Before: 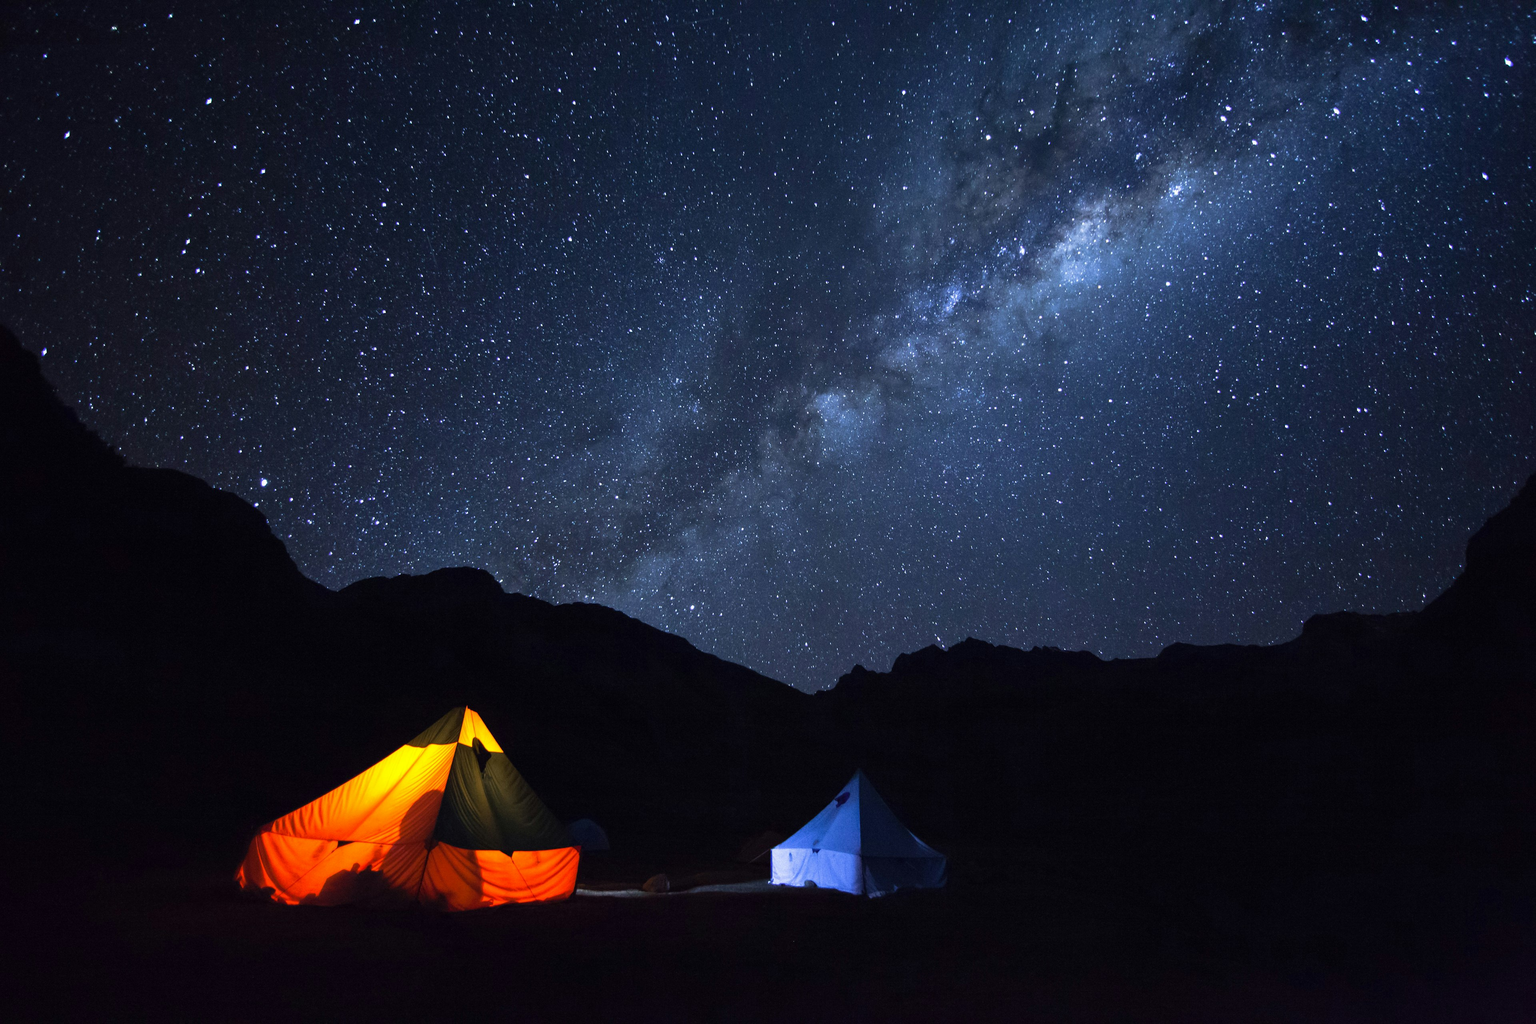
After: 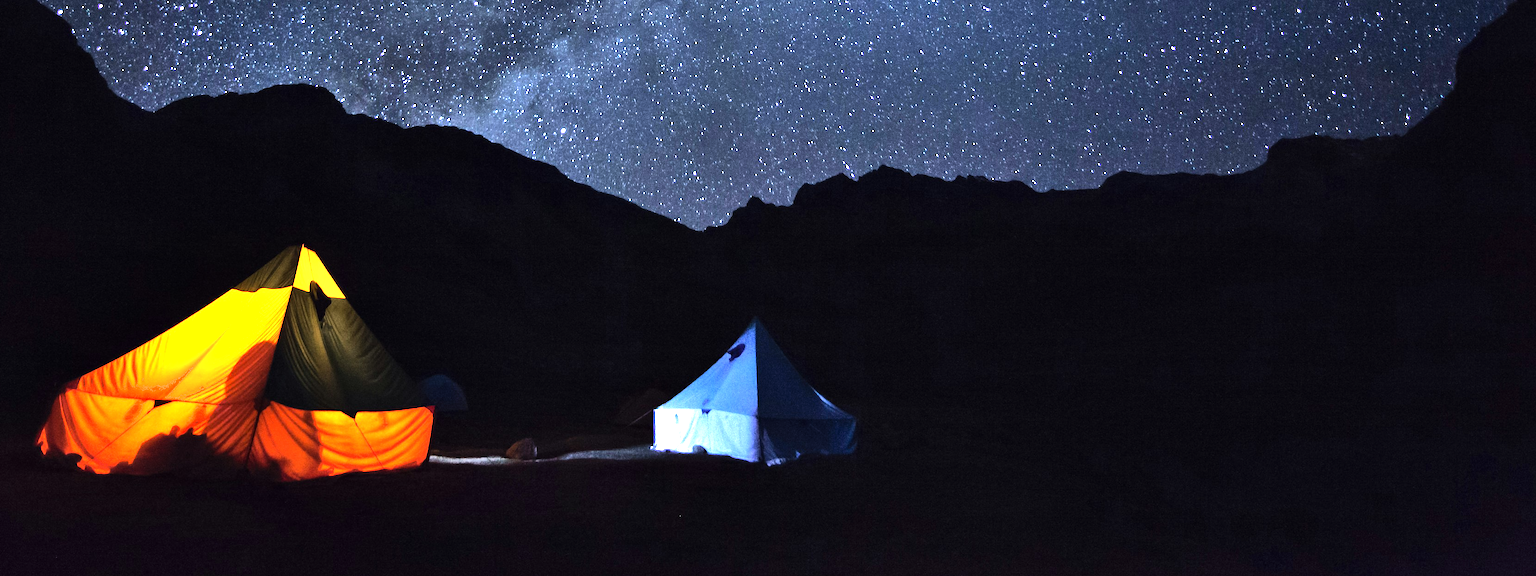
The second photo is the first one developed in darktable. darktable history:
tone equalizer: -8 EV -1.1 EV, -7 EV -0.976 EV, -6 EV -0.893 EV, -5 EV -0.547 EV, -3 EV 0.59 EV, -2 EV 0.895 EV, -1 EV 1.01 EV, +0 EV 1.06 EV, edges refinement/feathering 500, mask exposure compensation -1.57 EV, preserve details no
crop and rotate: left 13.317%, top 48.289%, bottom 2.906%
exposure: black level correction 0, exposure 0.892 EV, compensate exposure bias true, compensate highlight preservation false
shadows and highlights: radius 109.24, shadows 45.88, highlights -67.15, low approximation 0.01, soften with gaussian
